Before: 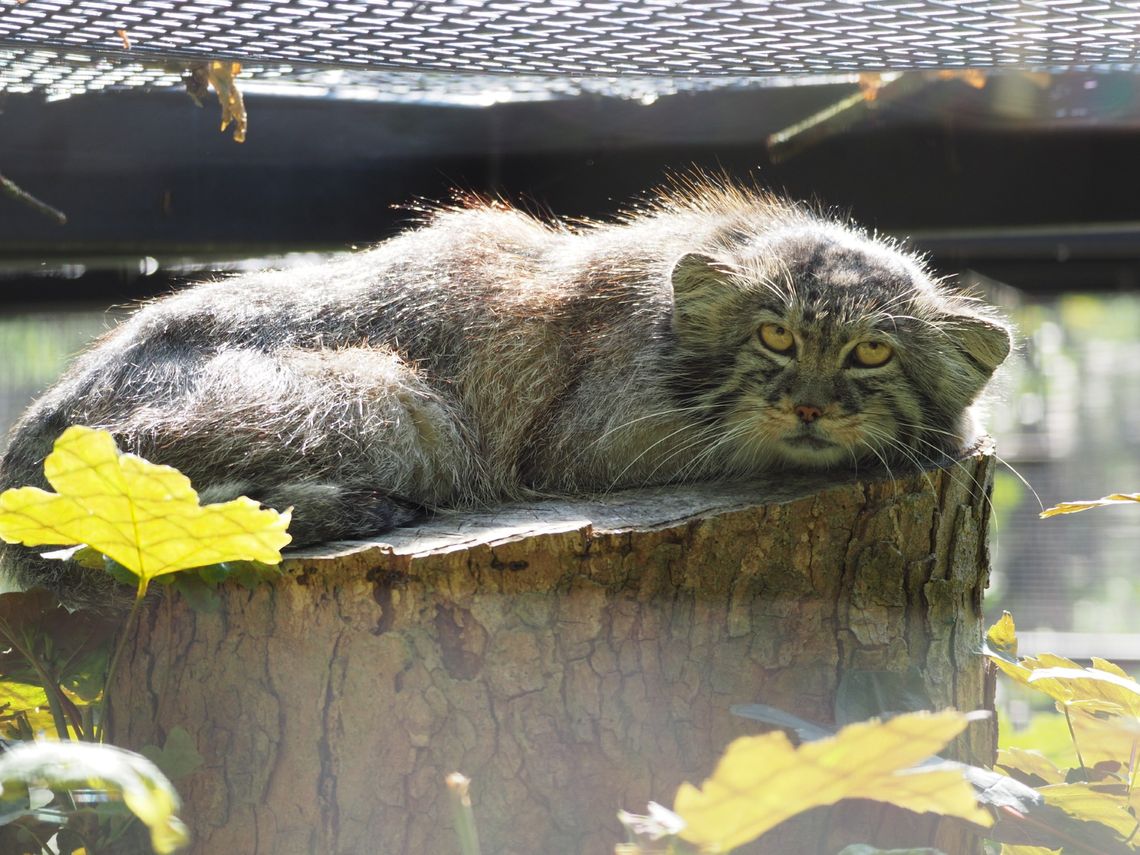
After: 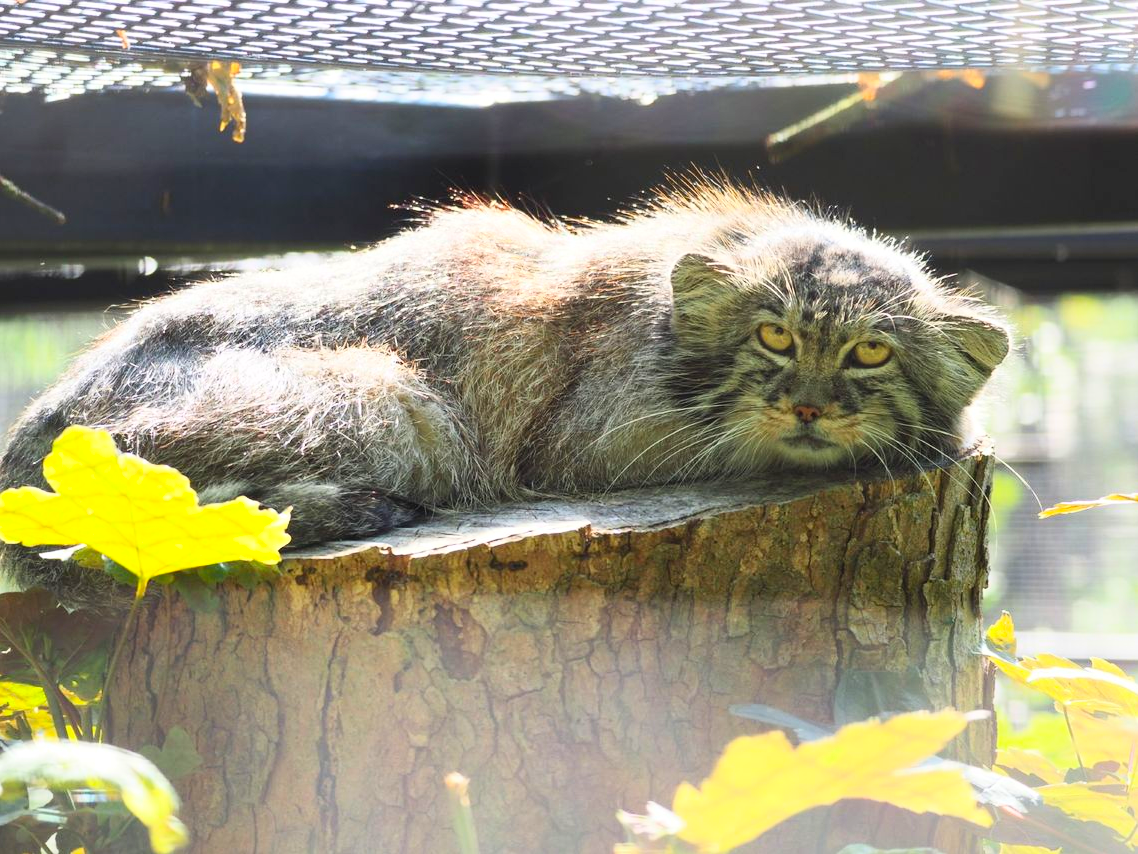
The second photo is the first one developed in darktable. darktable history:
tone equalizer: on, module defaults
crop and rotate: left 0.126%
contrast brightness saturation: contrast 0.24, brightness 0.26, saturation 0.39
